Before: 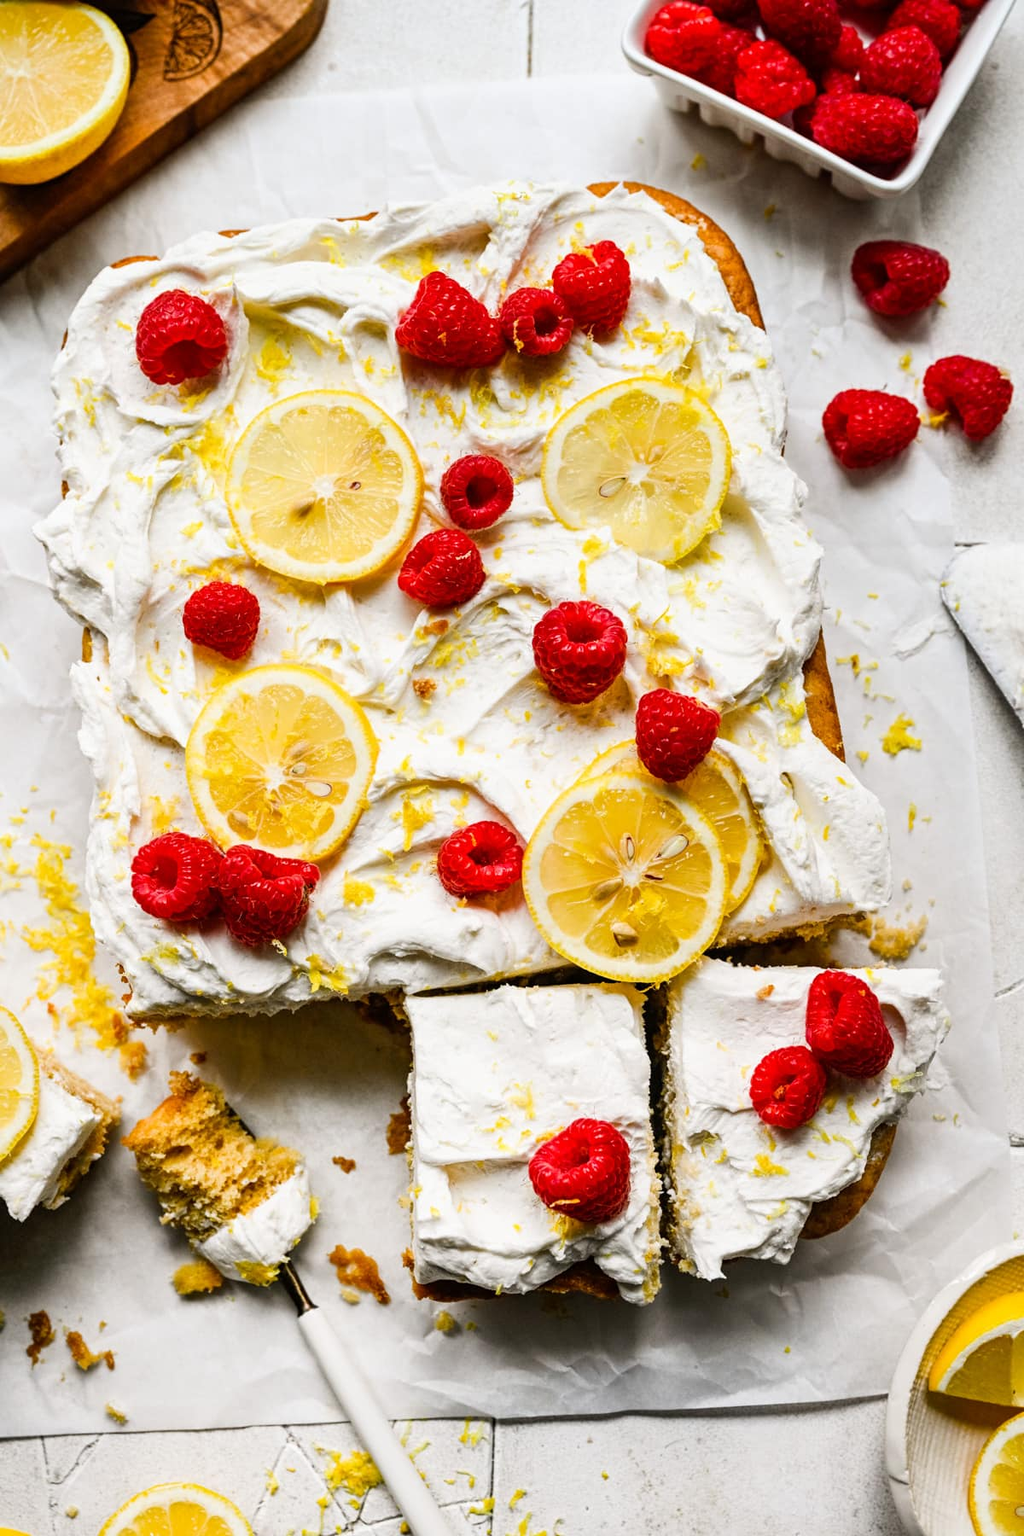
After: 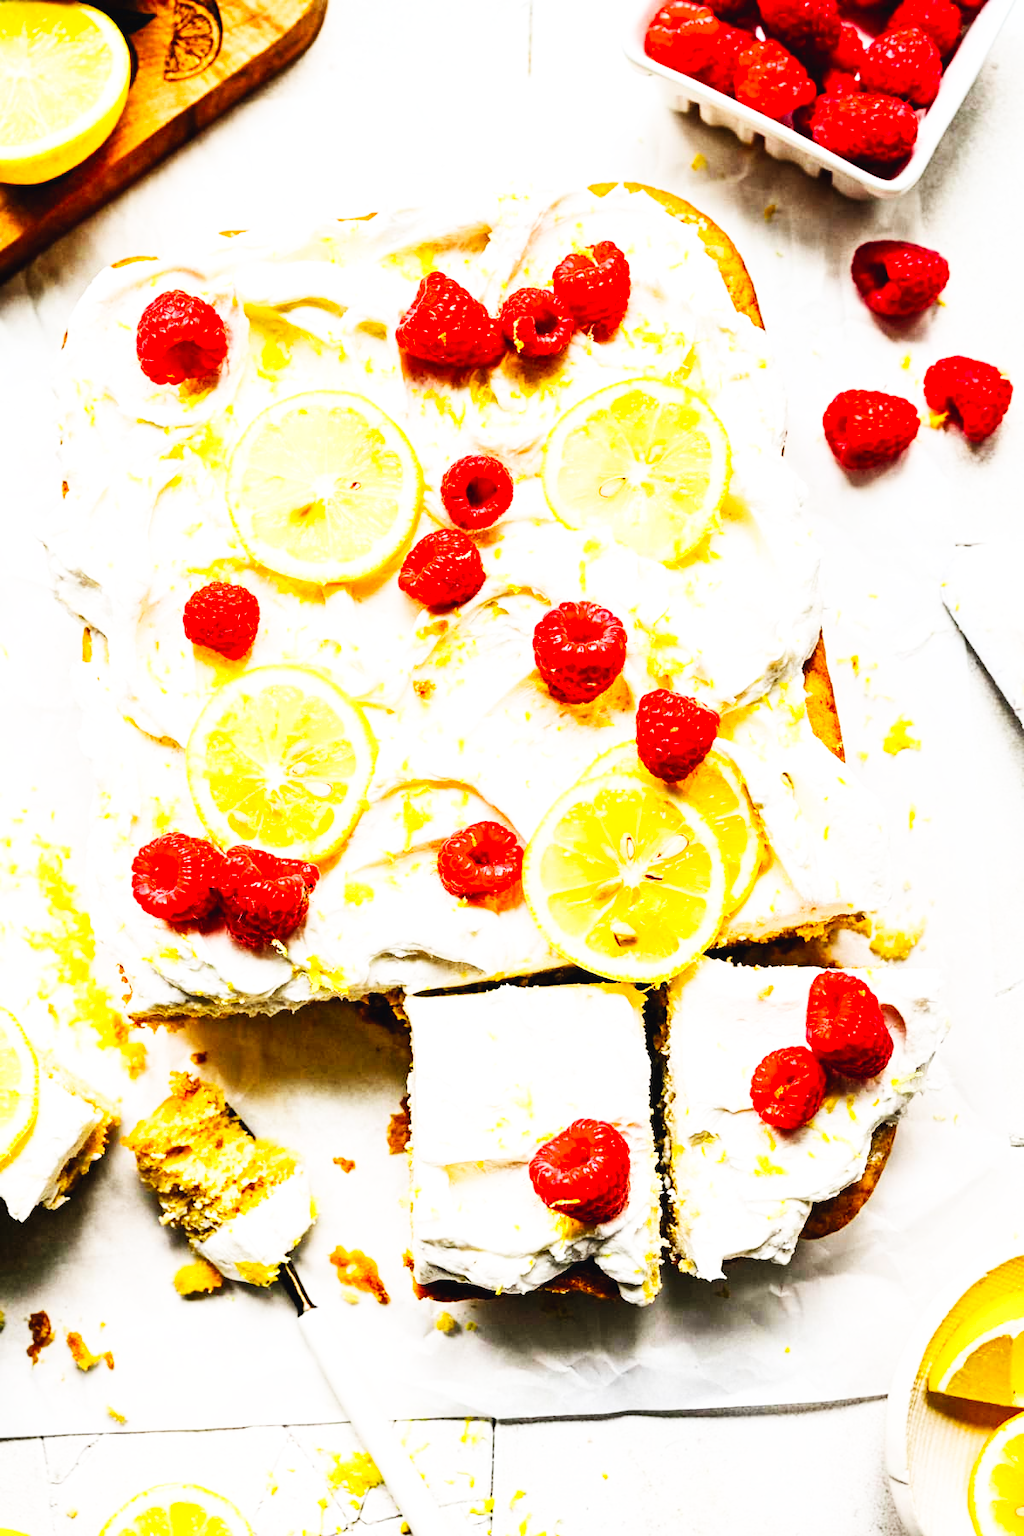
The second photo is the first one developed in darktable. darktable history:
base curve: curves: ch0 [(0, 0.003) (0.001, 0.002) (0.006, 0.004) (0.02, 0.022) (0.048, 0.086) (0.094, 0.234) (0.162, 0.431) (0.258, 0.629) (0.385, 0.8) (0.548, 0.918) (0.751, 0.988) (1, 1)], preserve colors none
contrast brightness saturation: contrast 0.197, brightness 0.149, saturation 0.138
